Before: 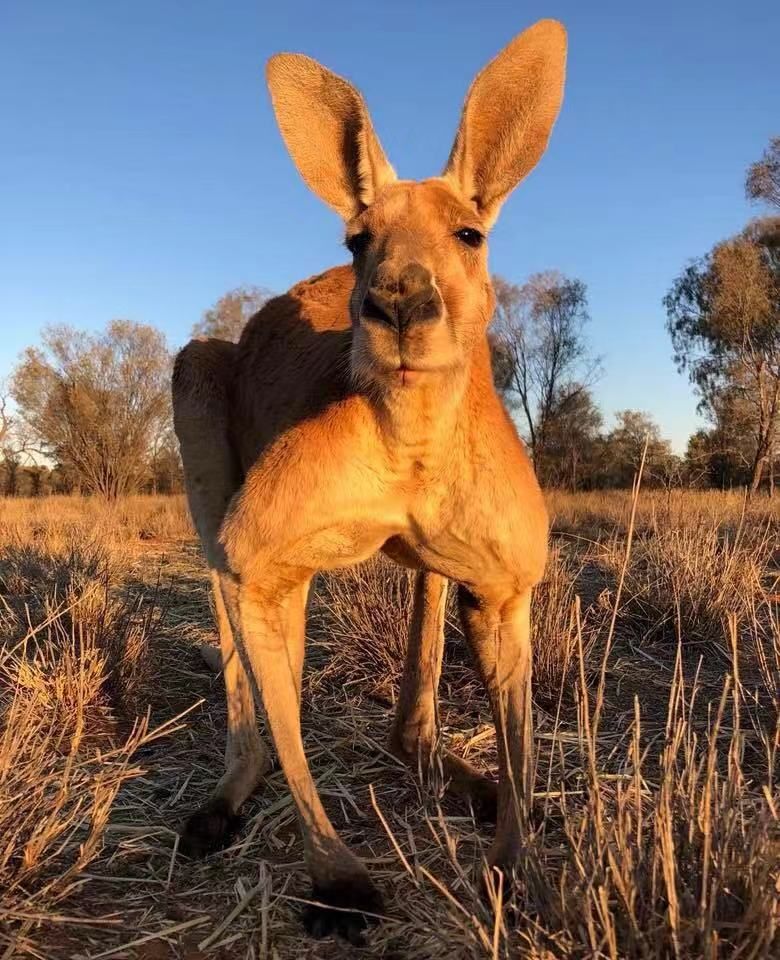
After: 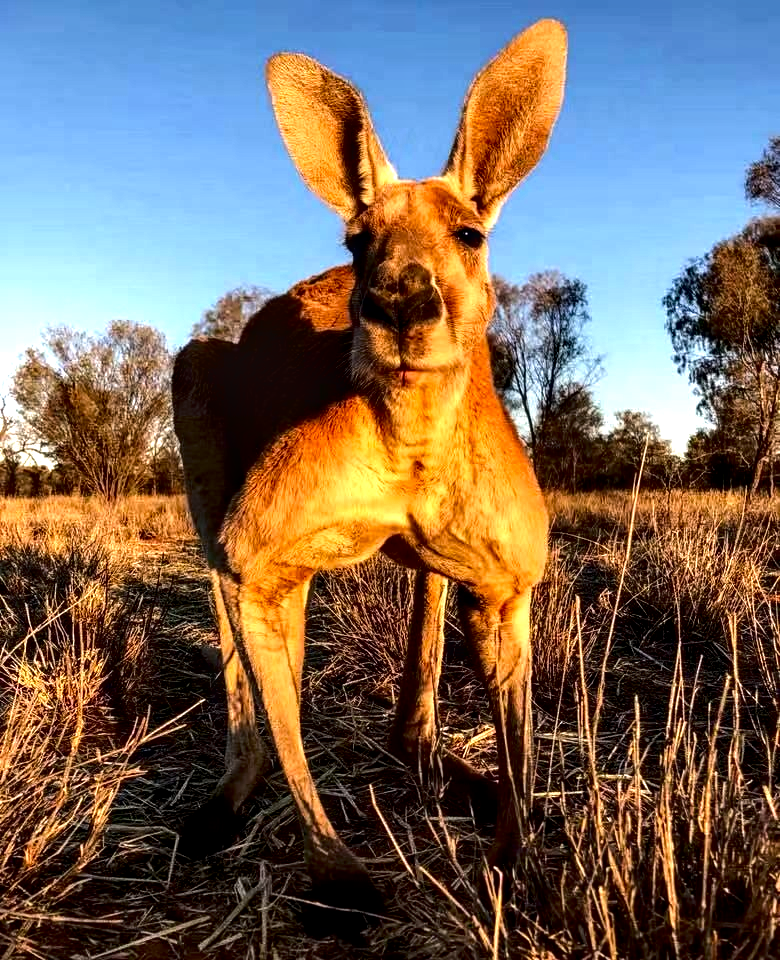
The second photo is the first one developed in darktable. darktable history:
tone equalizer: -8 EV -0.75 EV, -7 EV -0.7 EV, -6 EV -0.6 EV, -5 EV -0.4 EV, -3 EV 0.4 EV, -2 EV 0.6 EV, -1 EV 0.7 EV, +0 EV 0.75 EV, edges refinement/feathering 500, mask exposure compensation -1.57 EV, preserve details no
contrast brightness saturation: contrast 0.07, brightness -0.13, saturation 0.06
local contrast: highlights 35%, detail 135%
exposure: black level correction 0.01, exposure 0.014 EV, compensate highlight preservation false
contrast equalizer: octaves 7, y [[0.6 ×6], [0.55 ×6], [0 ×6], [0 ×6], [0 ×6]], mix 0.3
